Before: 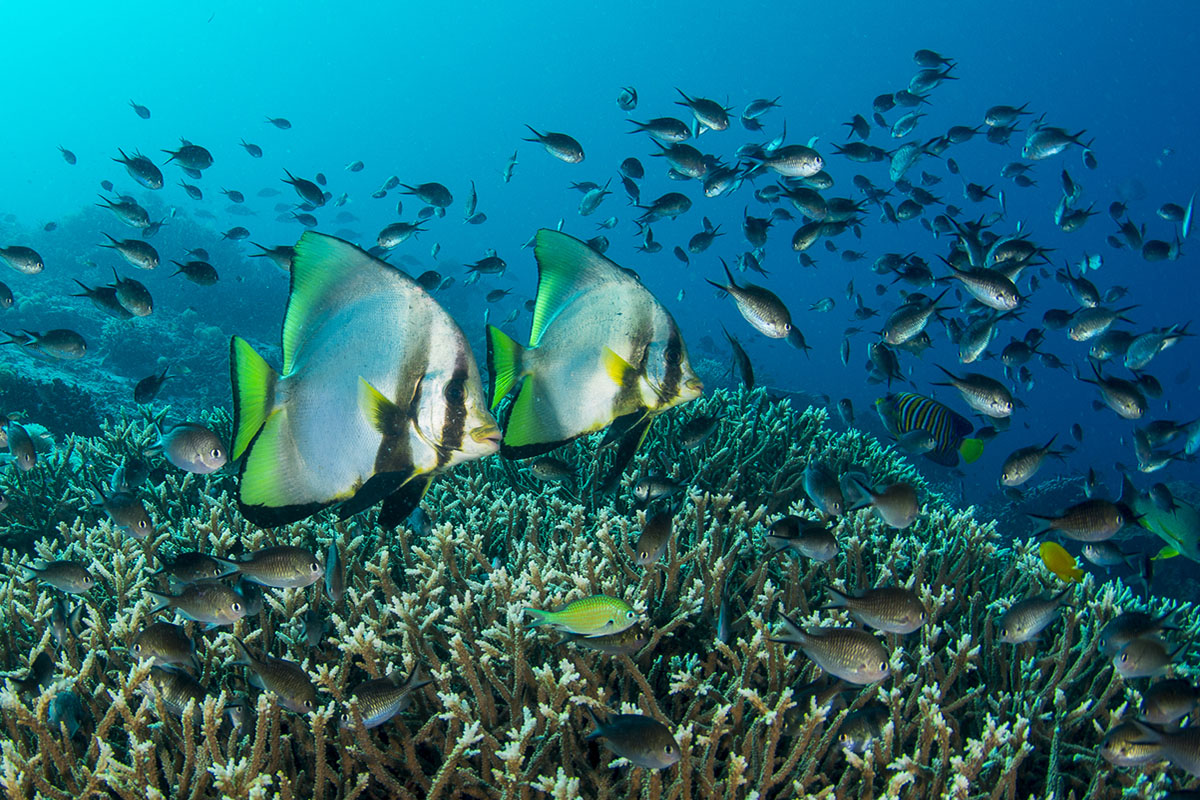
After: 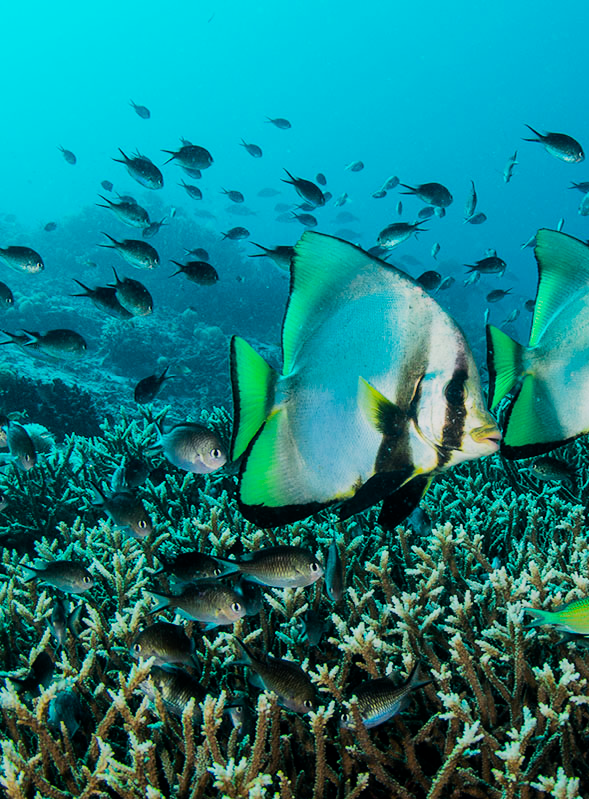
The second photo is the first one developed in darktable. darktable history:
filmic rgb: black relative exposure -7.5 EV, white relative exposure 5 EV, hardness 3.31, contrast 1.3, contrast in shadows safe
crop and rotate: left 0%, top 0%, right 50.845%
